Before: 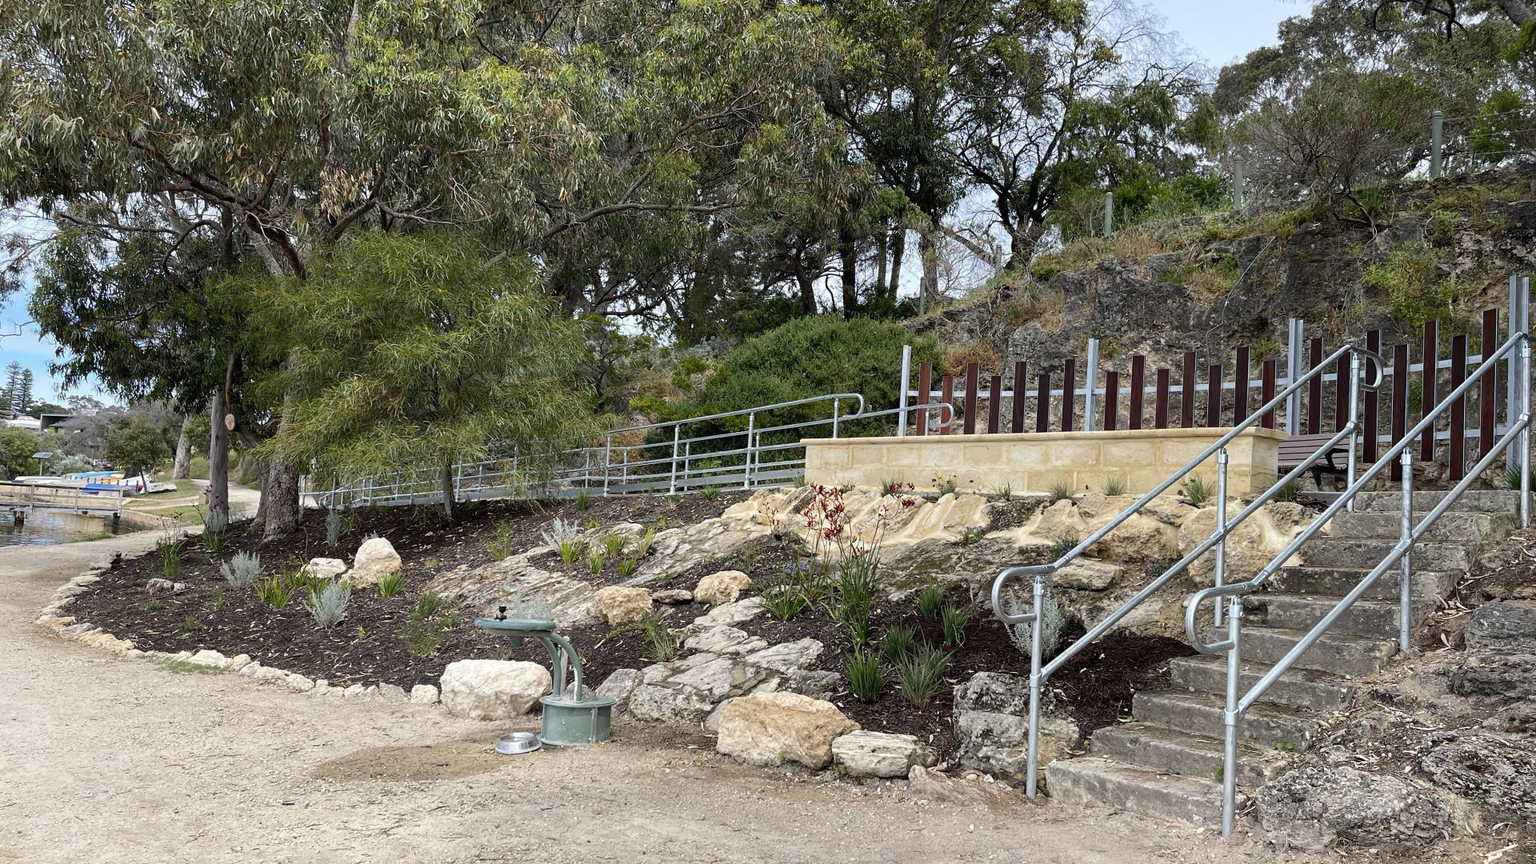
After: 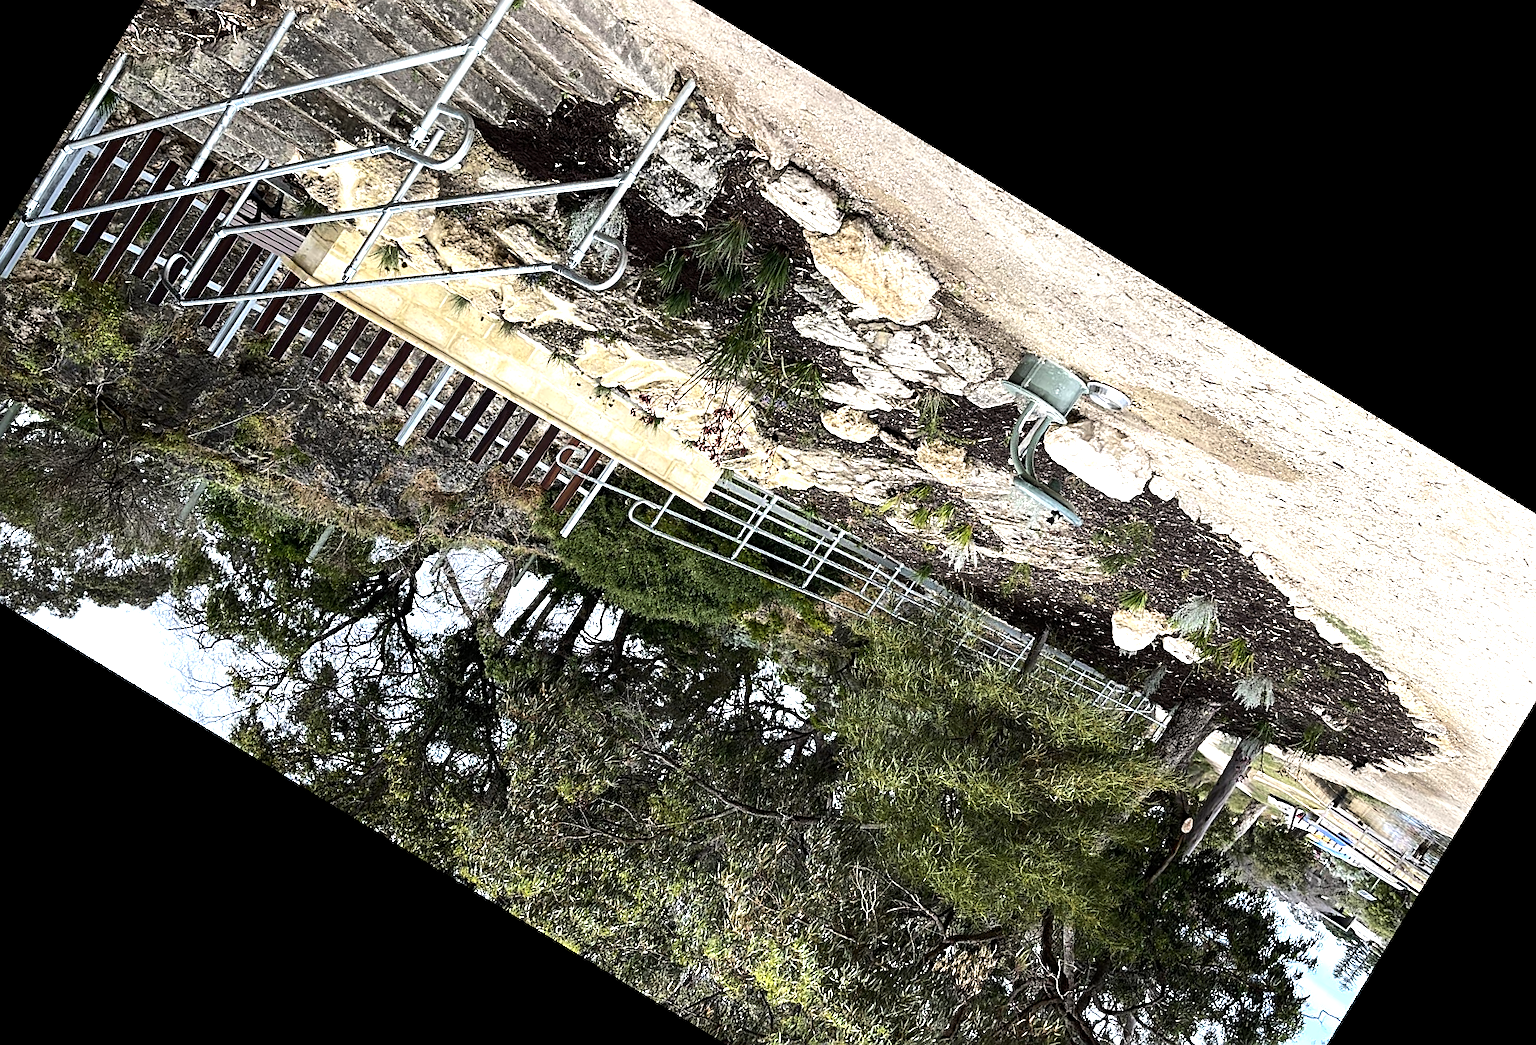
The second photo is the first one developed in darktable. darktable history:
tone equalizer: -8 EV -1.08 EV, -7 EV -1.01 EV, -6 EV -0.867 EV, -5 EV -0.578 EV, -3 EV 0.578 EV, -2 EV 0.867 EV, -1 EV 1.01 EV, +0 EV 1.08 EV, edges refinement/feathering 500, mask exposure compensation -1.57 EV, preserve details no
sharpen: on, module defaults
crop and rotate: angle 148.68°, left 9.111%, top 15.603%, right 4.588%, bottom 17.041%
